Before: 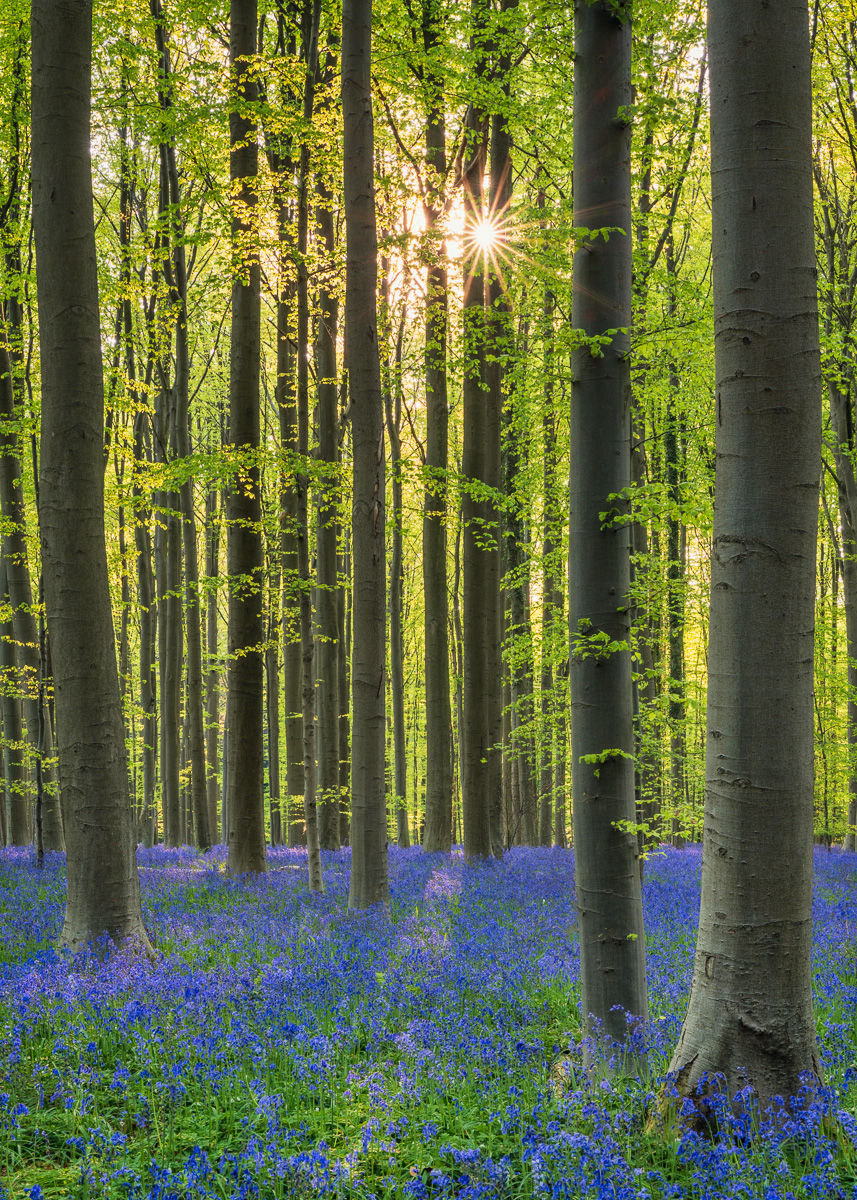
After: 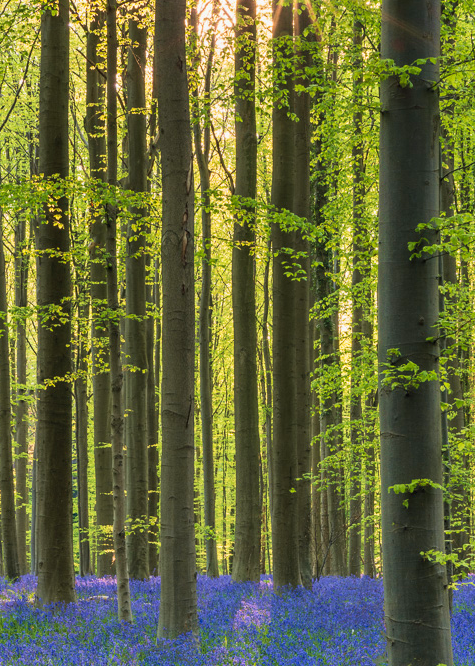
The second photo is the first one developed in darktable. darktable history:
crop and rotate: left 22.288%, top 22.501%, right 22.257%, bottom 21.982%
velvia: on, module defaults
